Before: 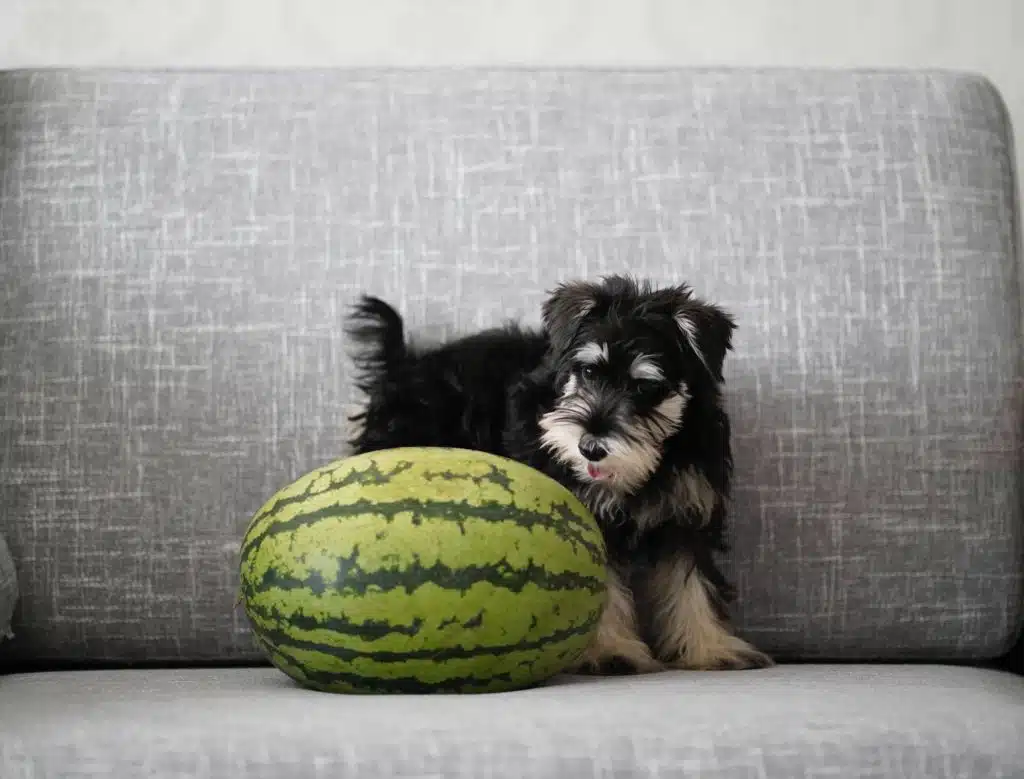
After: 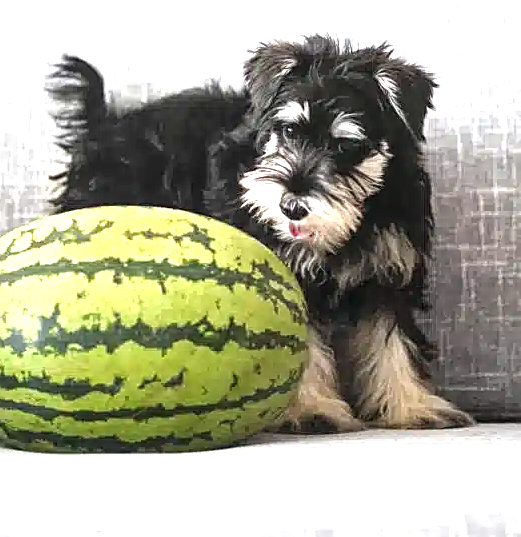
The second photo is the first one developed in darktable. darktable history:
tone equalizer: -8 EV -0.756 EV, -7 EV -0.733 EV, -6 EV -0.64 EV, -5 EV -0.384 EV, -3 EV 0.372 EV, -2 EV 0.6 EV, -1 EV 0.689 EV, +0 EV 0.745 EV, smoothing diameter 24.84%, edges refinement/feathering 9.02, preserve details guided filter
sharpen: on, module defaults
local contrast: on, module defaults
crop and rotate: left 29.262%, top 30.997%, right 19.818%
exposure: black level correction 0, exposure 0.691 EV, compensate highlight preservation false
